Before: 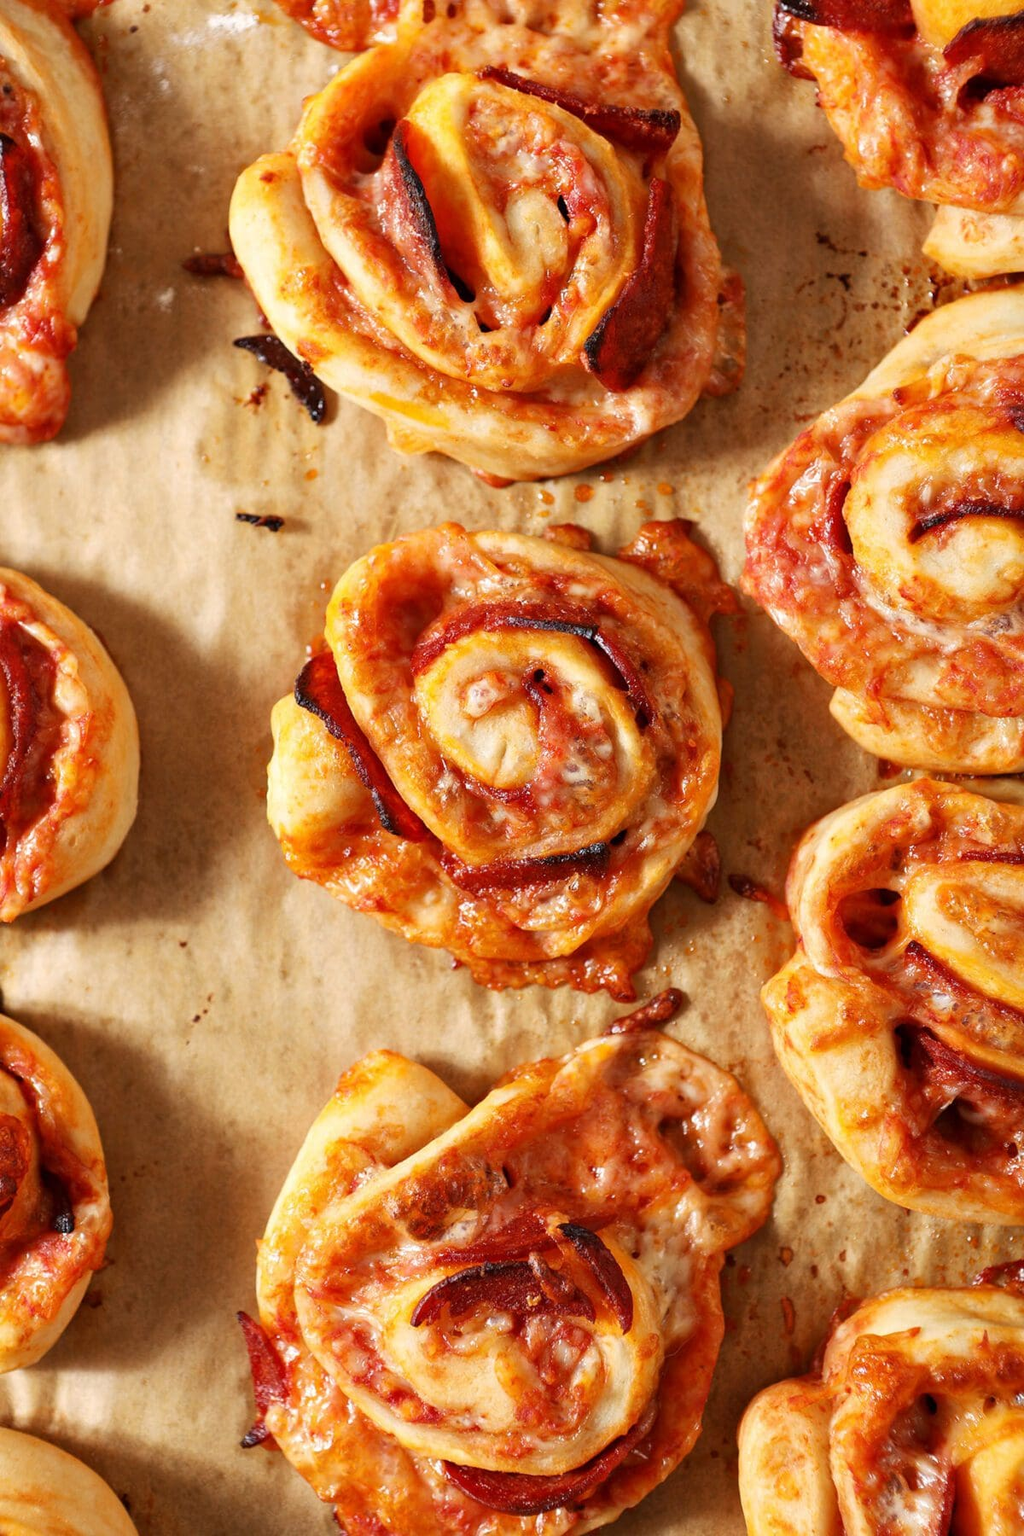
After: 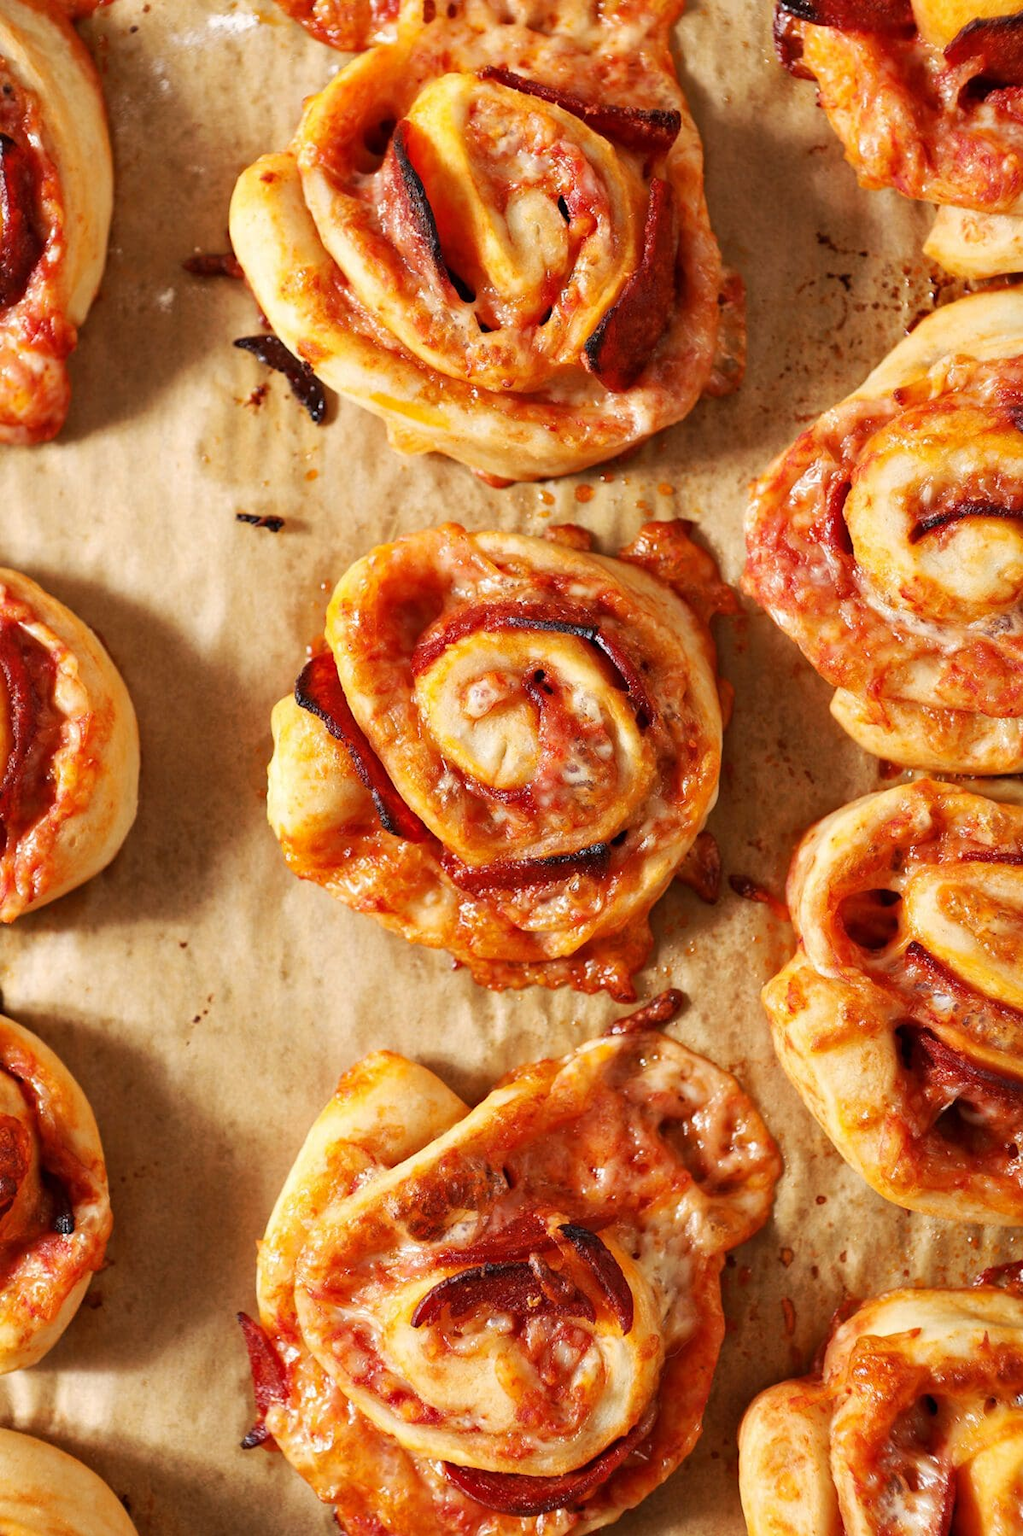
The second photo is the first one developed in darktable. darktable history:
tone curve: curves: ch0 [(0, 0) (0.003, 0.003) (0.011, 0.011) (0.025, 0.025) (0.044, 0.044) (0.069, 0.068) (0.1, 0.098) (0.136, 0.134) (0.177, 0.175) (0.224, 0.221) (0.277, 0.273) (0.335, 0.33) (0.399, 0.393) (0.468, 0.461) (0.543, 0.546) (0.623, 0.625) (0.709, 0.711) (0.801, 0.802) (0.898, 0.898) (1, 1)], preserve colors none
